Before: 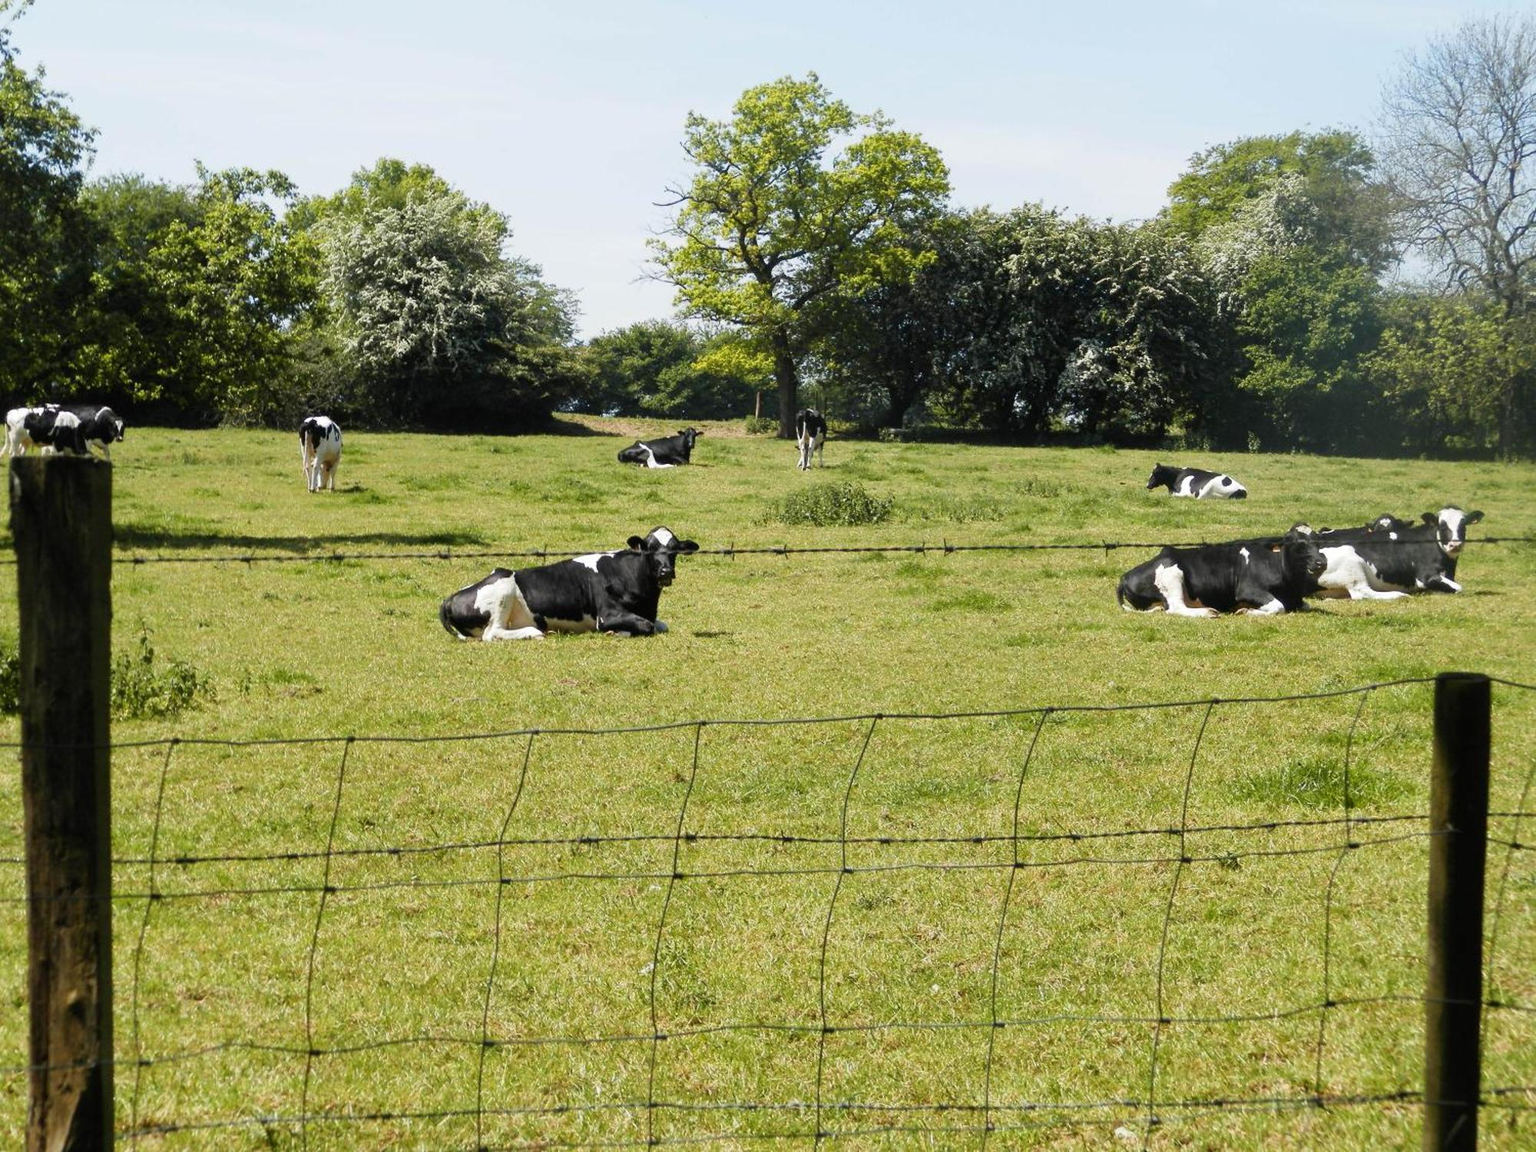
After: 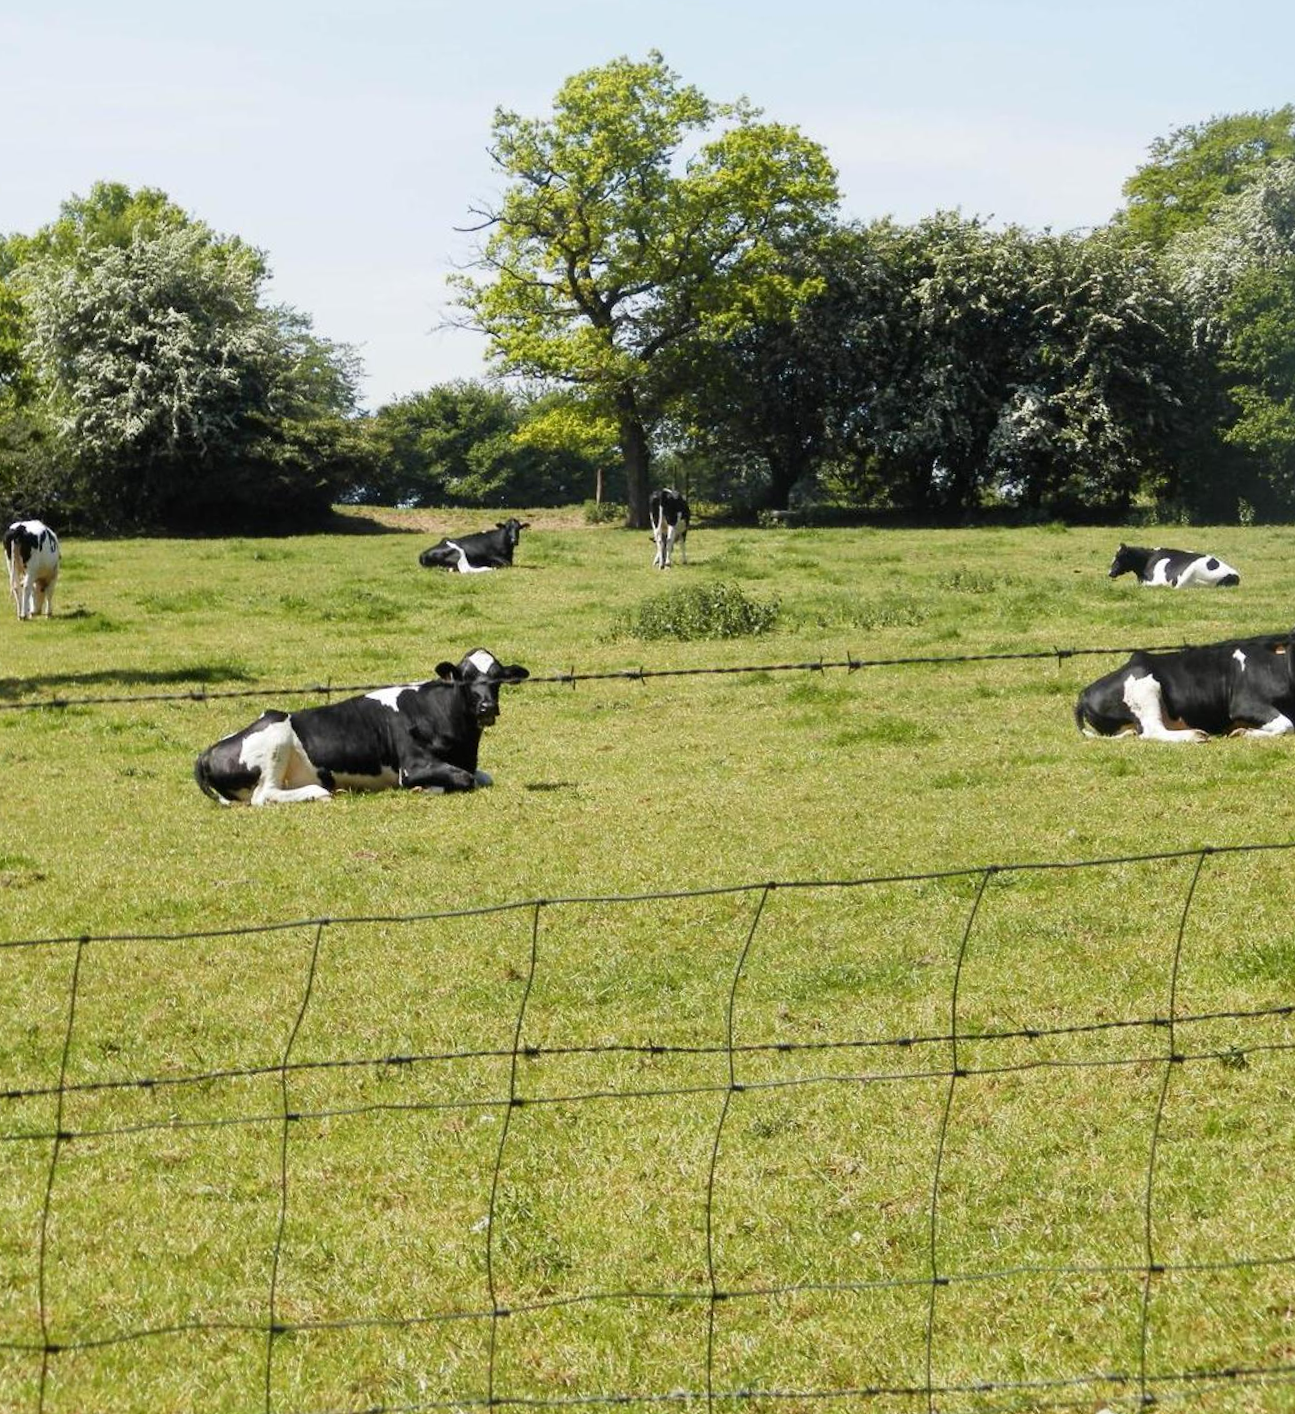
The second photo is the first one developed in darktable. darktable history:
rotate and perspective: rotation -2°, crop left 0.022, crop right 0.978, crop top 0.049, crop bottom 0.951
crop and rotate: left 18.442%, right 15.508%
